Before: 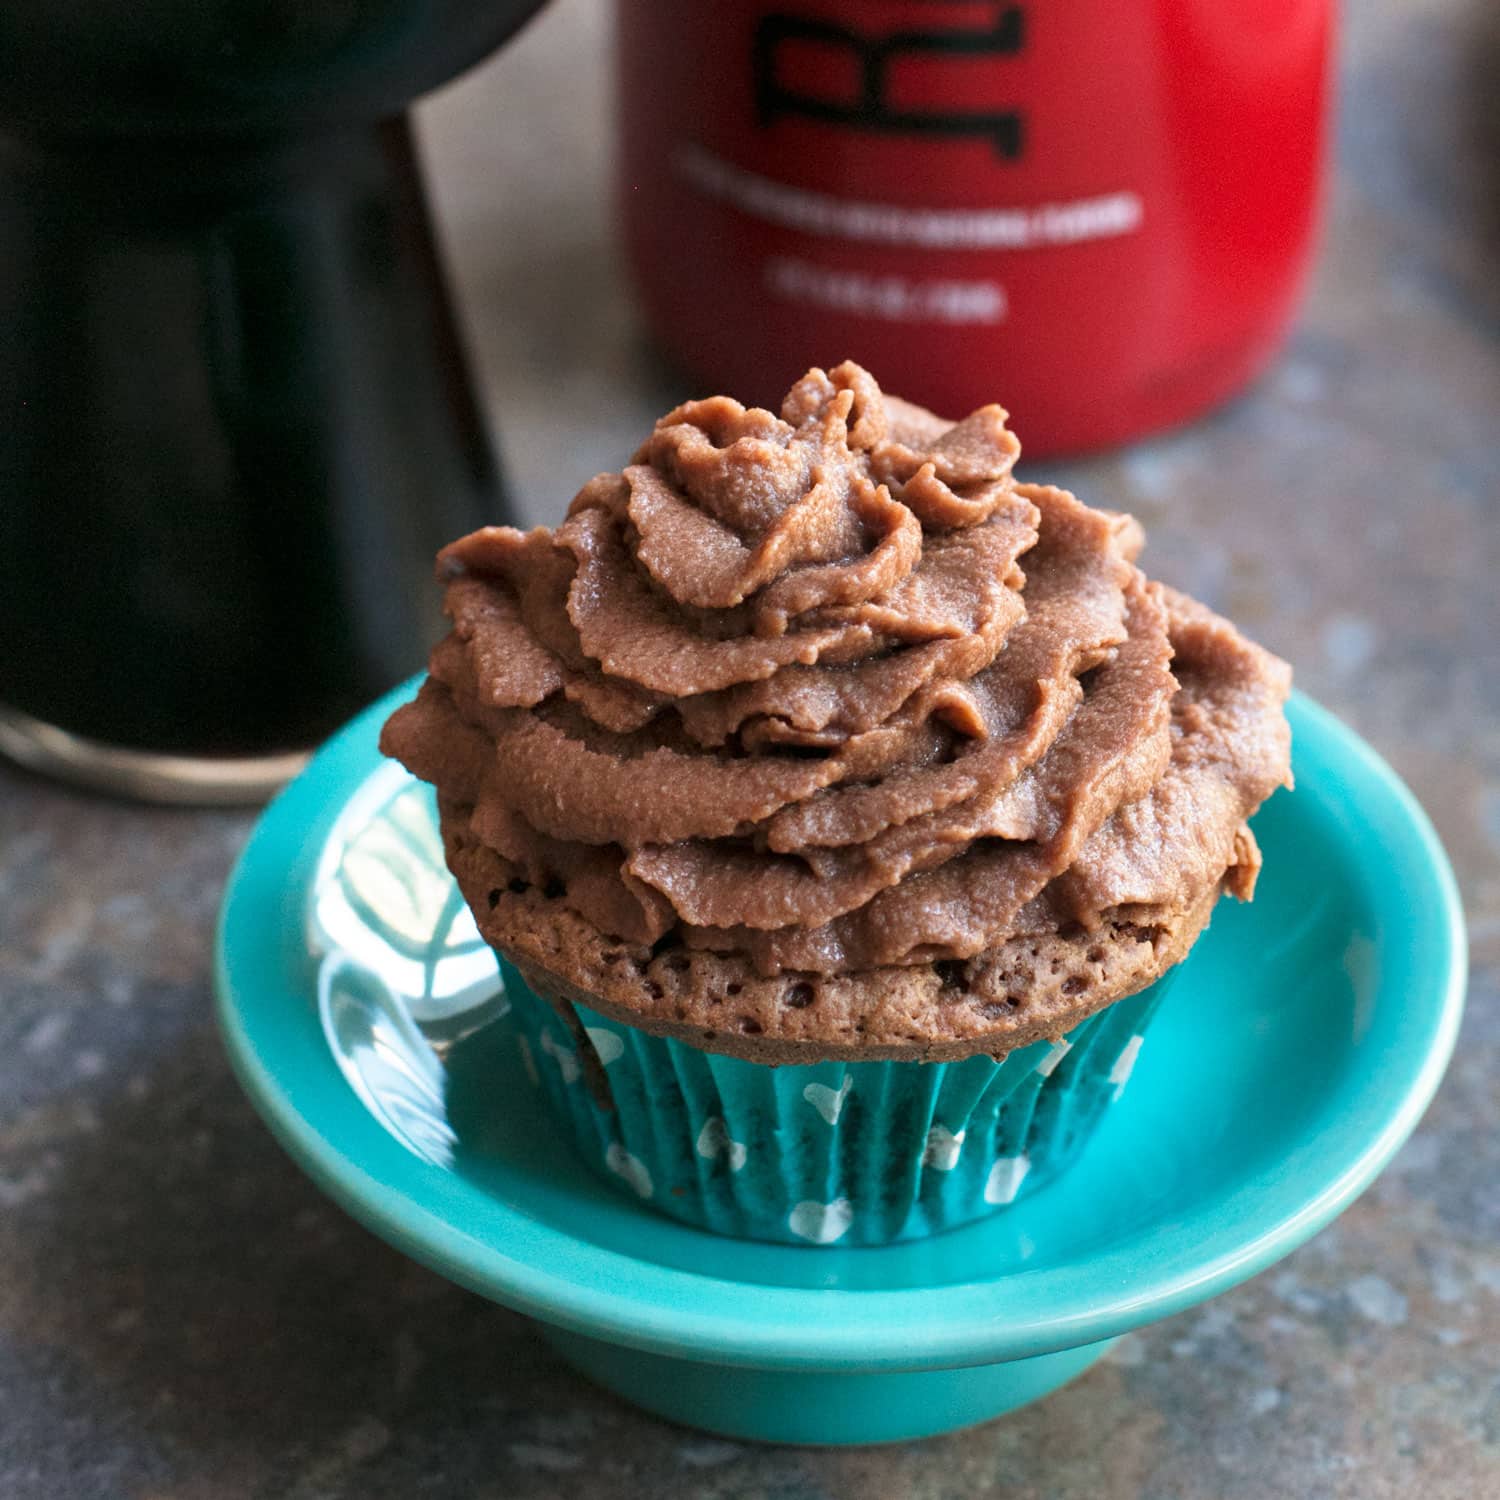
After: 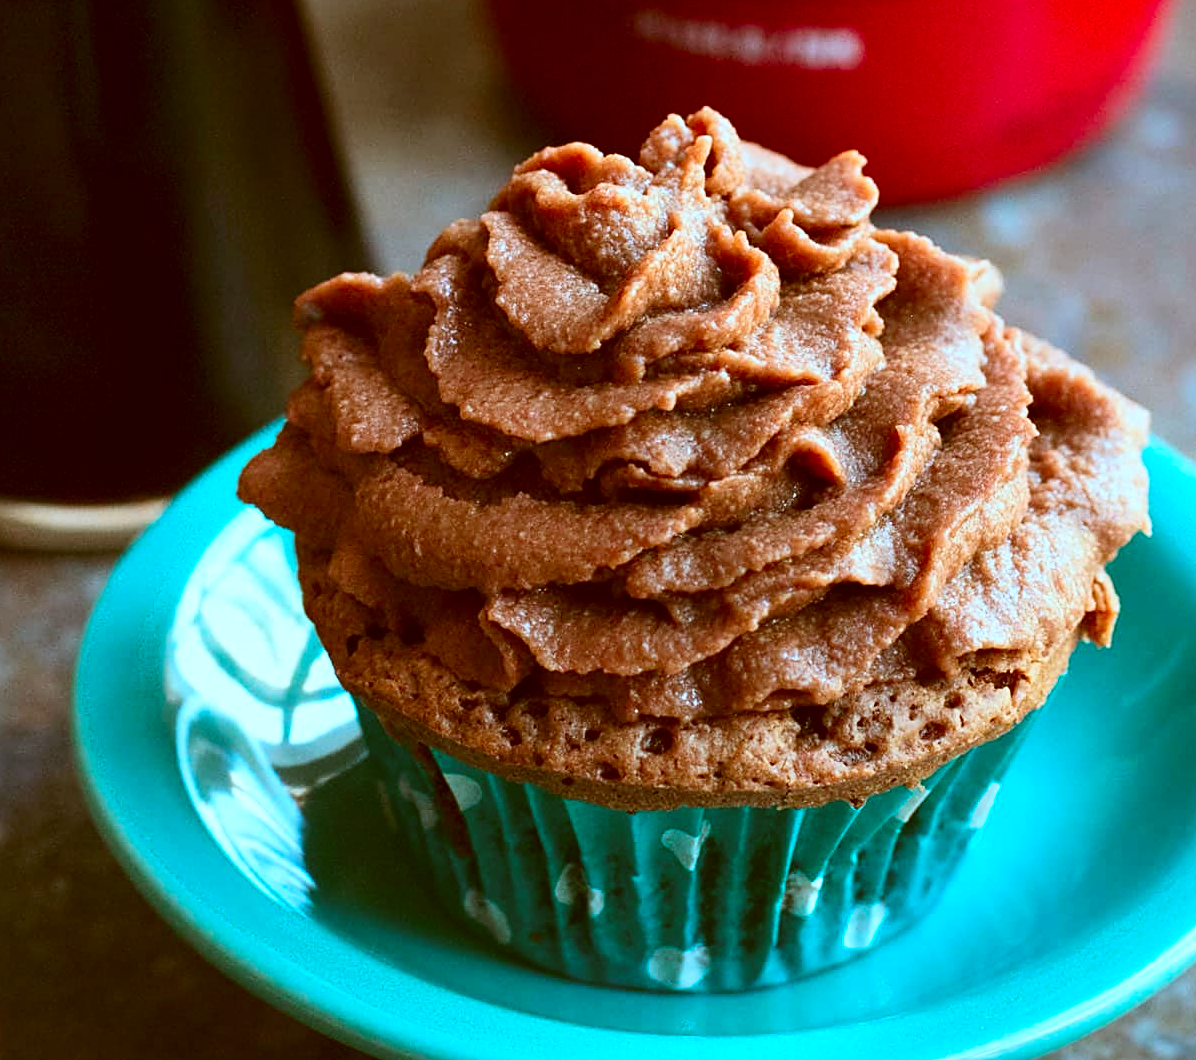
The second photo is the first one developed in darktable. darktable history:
contrast brightness saturation: contrast 0.165, saturation 0.328
color correction: highlights a* -14.02, highlights b* -16.73, shadows a* 10.89, shadows b* 28.6
crop: left 9.482%, top 16.962%, right 10.739%, bottom 12.331%
sharpen: on, module defaults
